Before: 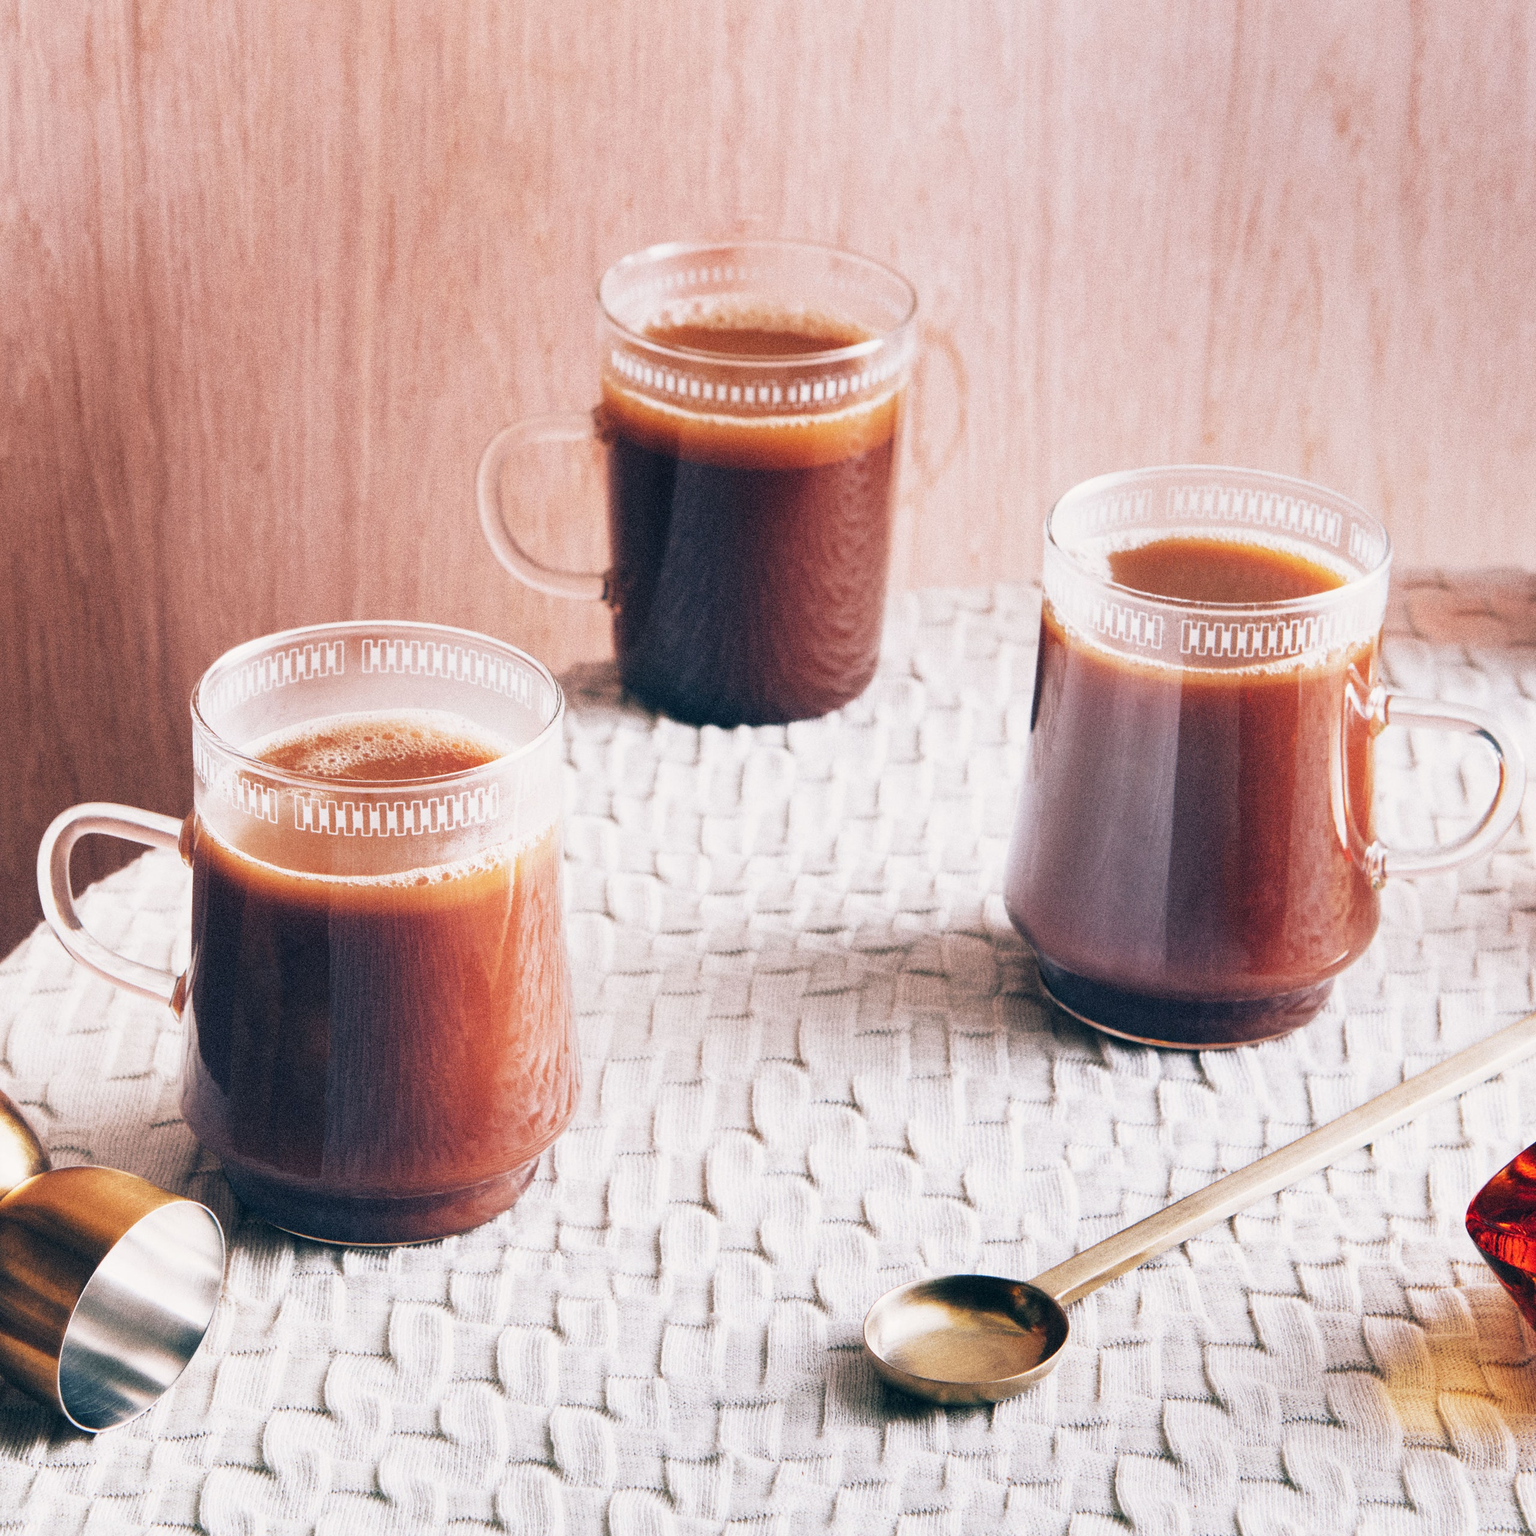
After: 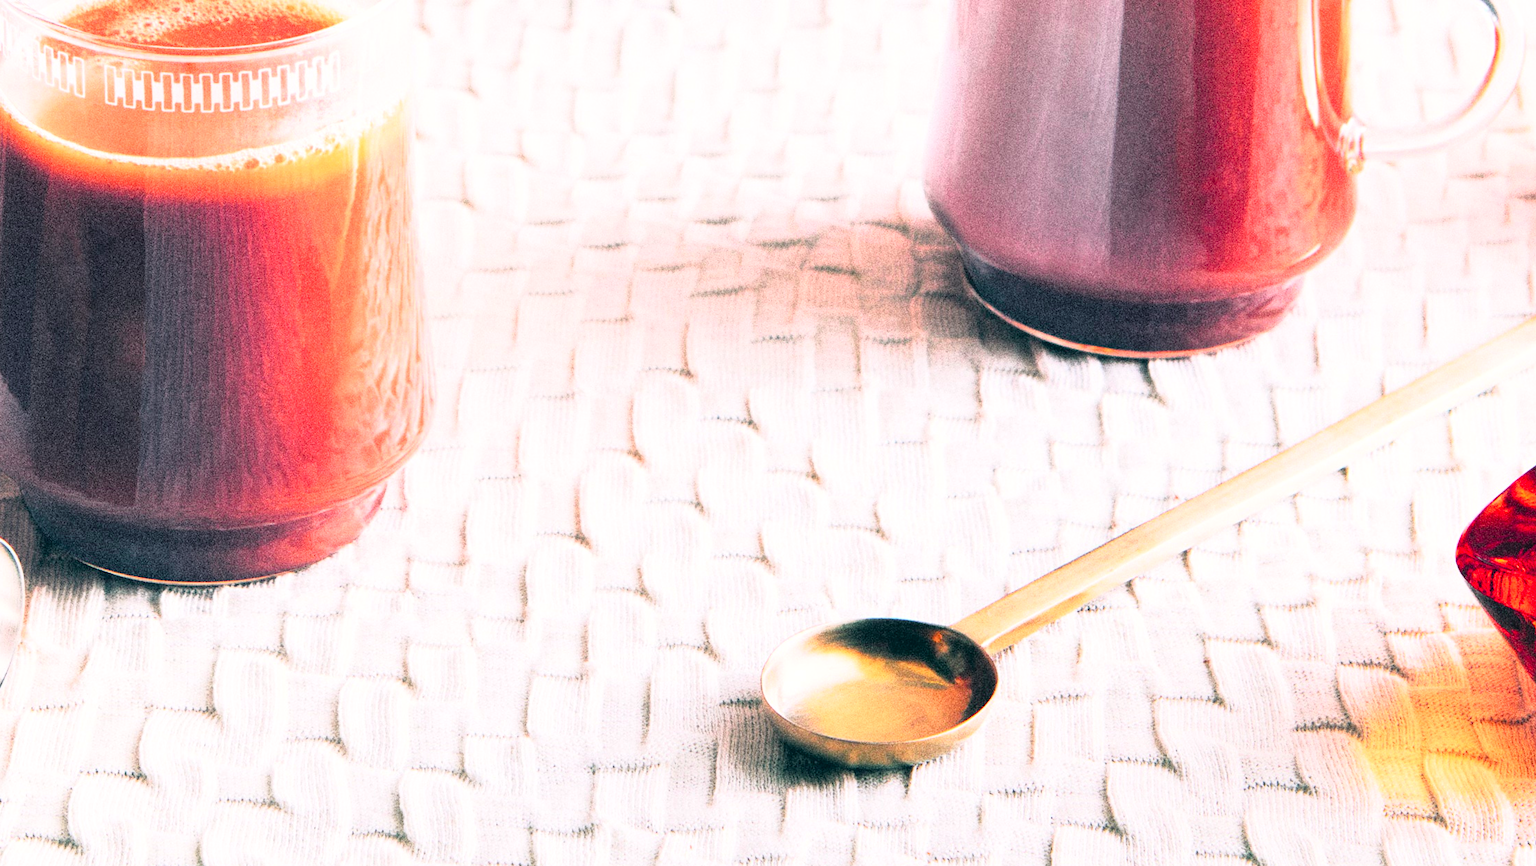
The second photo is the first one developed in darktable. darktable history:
tone curve: curves: ch0 [(0, 0.005) (0.103, 0.097) (0.18, 0.22) (0.378, 0.482) (0.504, 0.631) (0.663, 0.801) (0.834, 0.914) (1, 0.971)]; ch1 [(0, 0) (0.172, 0.123) (0.324, 0.253) (0.396, 0.388) (0.478, 0.461) (0.499, 0.498) (0.522, 0.528) (0.604, 0.692) (0.704, 0.818) (1, 1)]; ch2 [(0, 0) (0.411, 0.424) (0.496, 0.5) (0.515, 0.519) (0.555, 0.585) (0.628, 0.703) (1, 1)], color space Lab, independent channels, preserve colors none
exposure: black level correction 0, exposure 0.5 EV, compensate highlight preservation false
crop and rotate: left 13.306%, top 48.129%, bottom 2.928%
